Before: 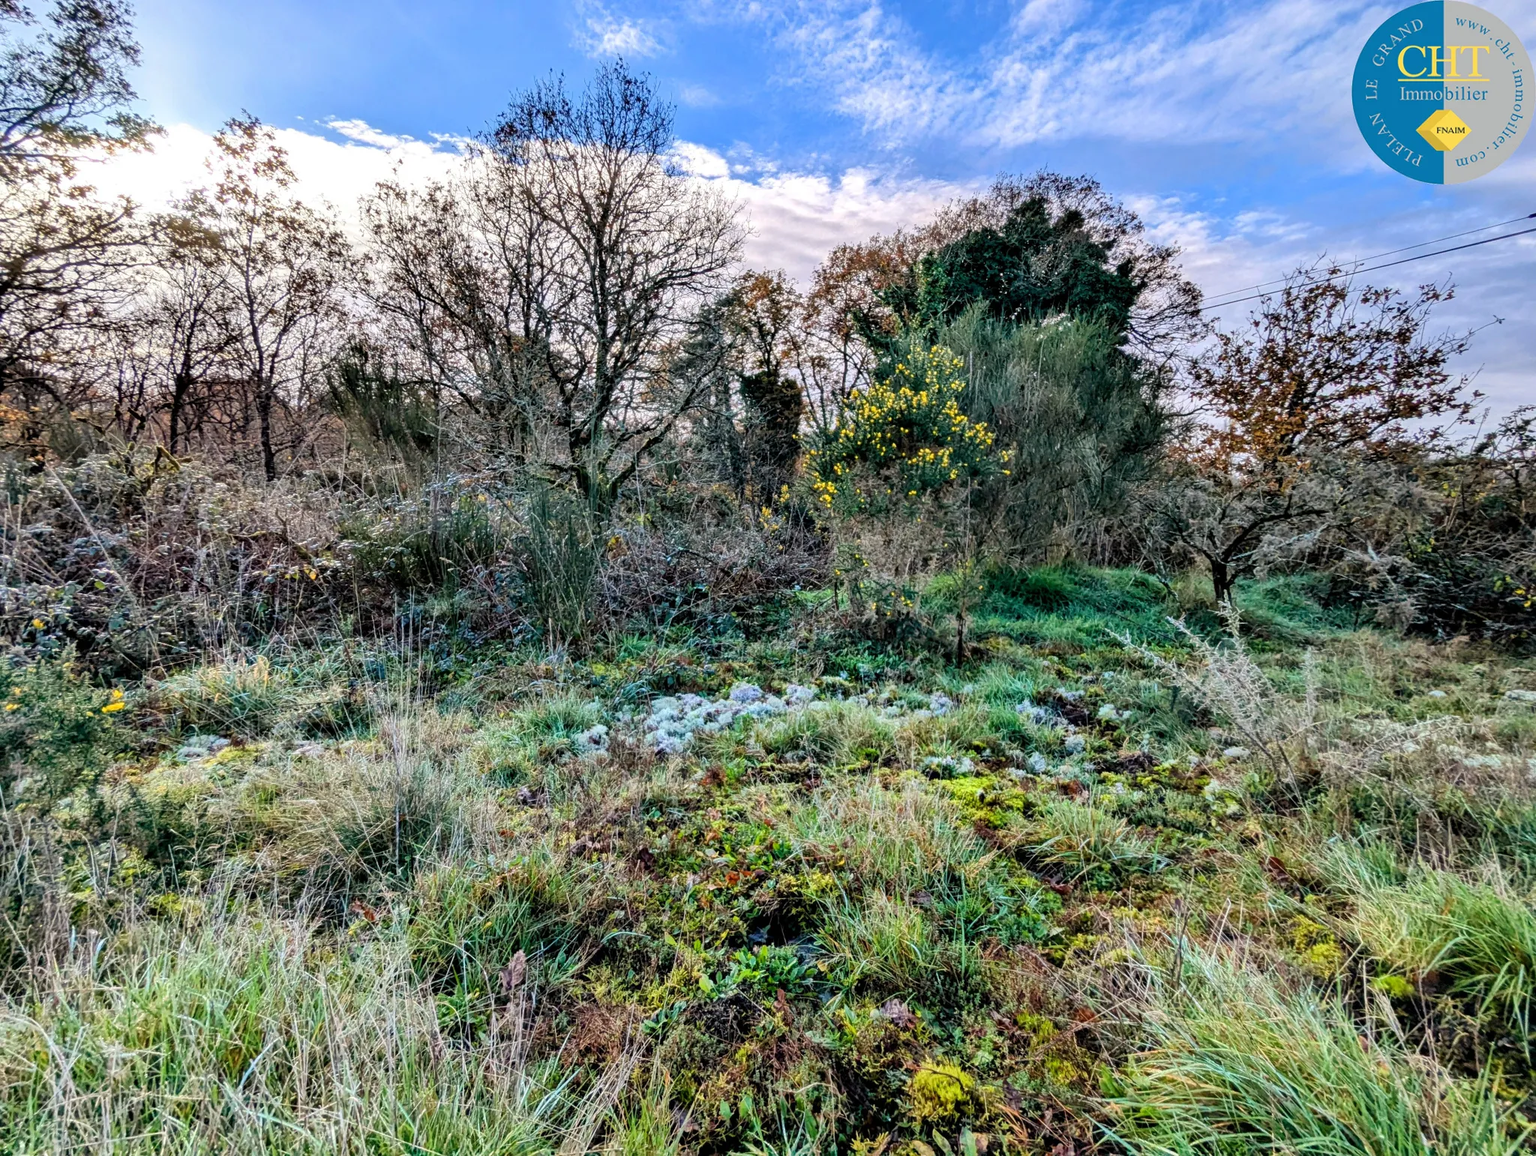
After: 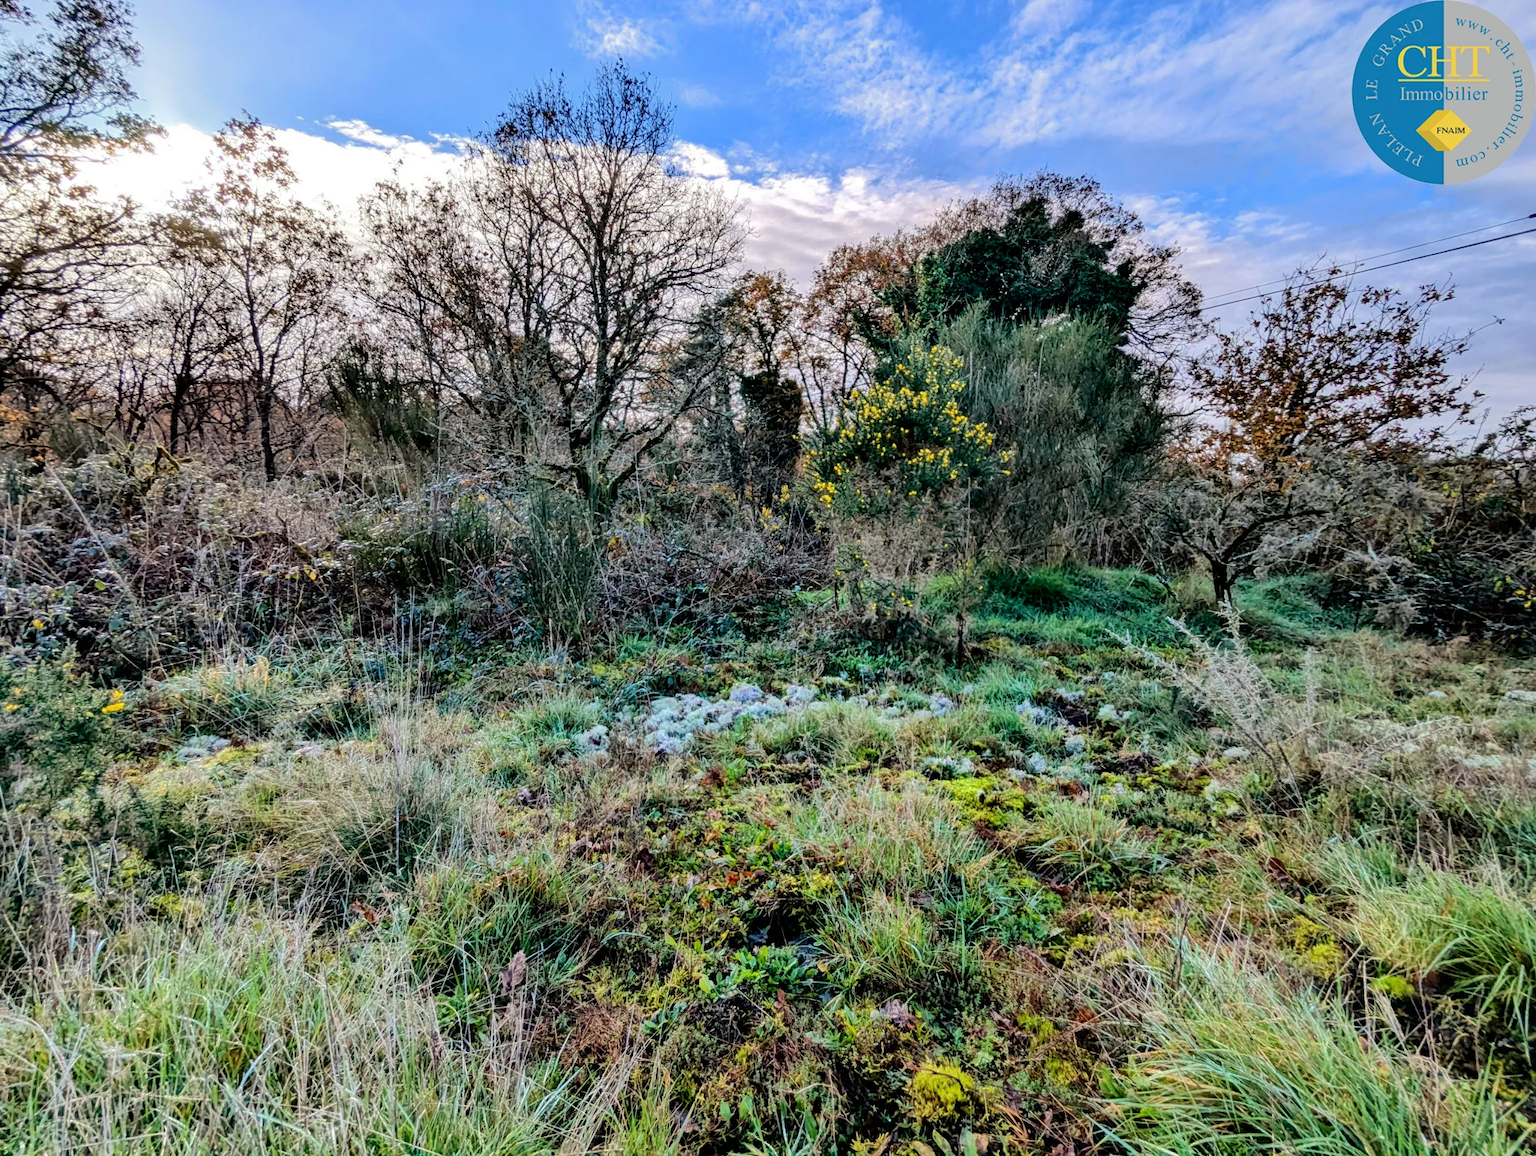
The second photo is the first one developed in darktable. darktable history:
tone curve: curves: ch0 [(0, 0) (0.003, 0.002) (0.011, 0.006) (0.025, 0.013) (0.044, 0.019) (0.069, 0.032) (0.1, 0.056) (0.136, 0.095) (0.177, 0.144) (0.224, 0.193) (0.277, 0.26) (0.335, 0.331) (0.399, 0.405) (0.468, 0.479) (0.543, 0.552) (0.623, 0.624) (0.709, 0.699) (0.801, 0.772) (0.898, 0.856) (1, 1)], color space Lab, independent channels, preserve colors none
